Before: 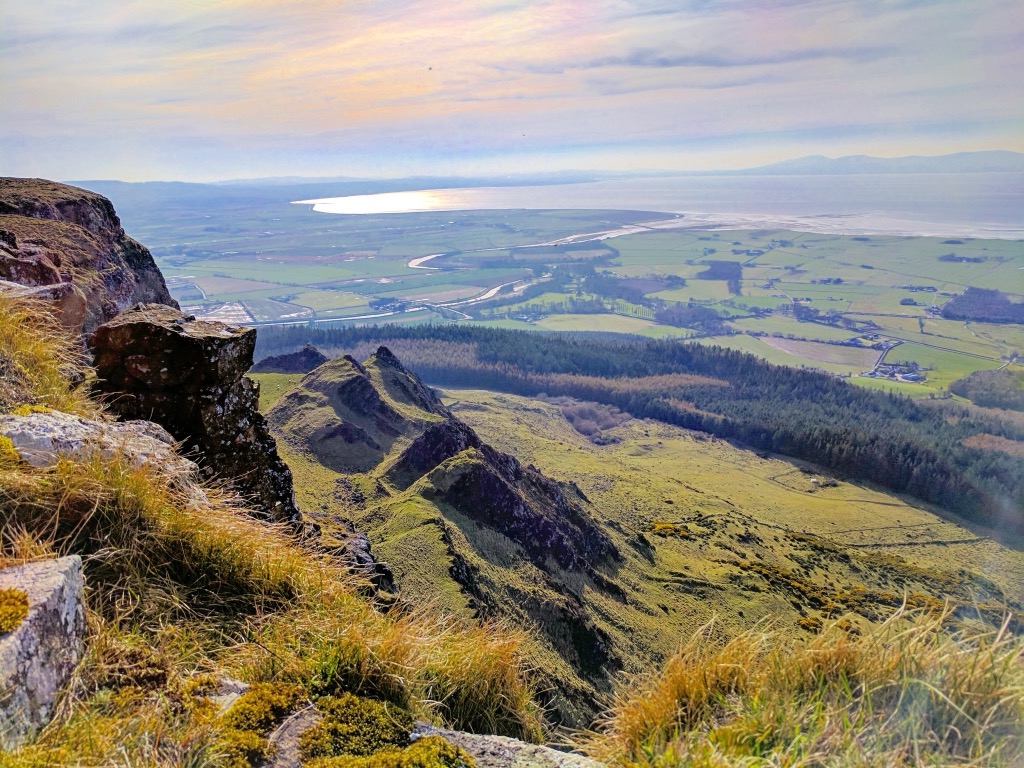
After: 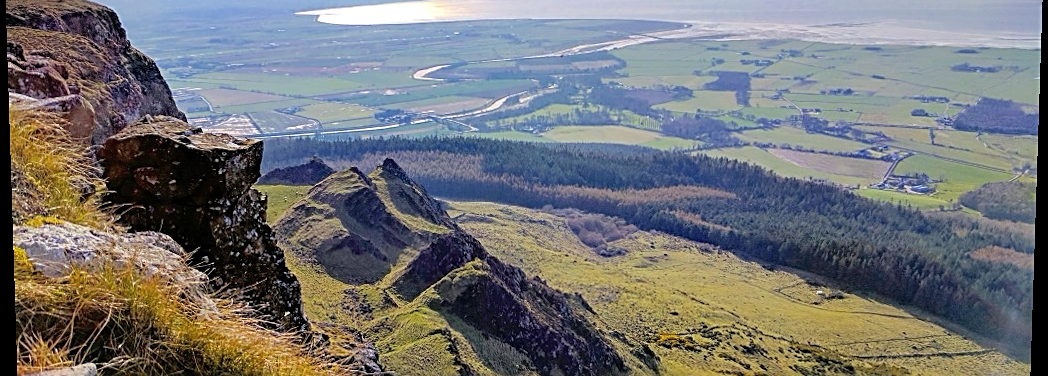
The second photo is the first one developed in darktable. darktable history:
crop and rotate: top 26.056%, bottom 25.543%
rotate and perspective: lens shift (vertical) 0.048, lens shift (horizontal) -0.024, automatic cropping off
sharpen: on, module defaults
